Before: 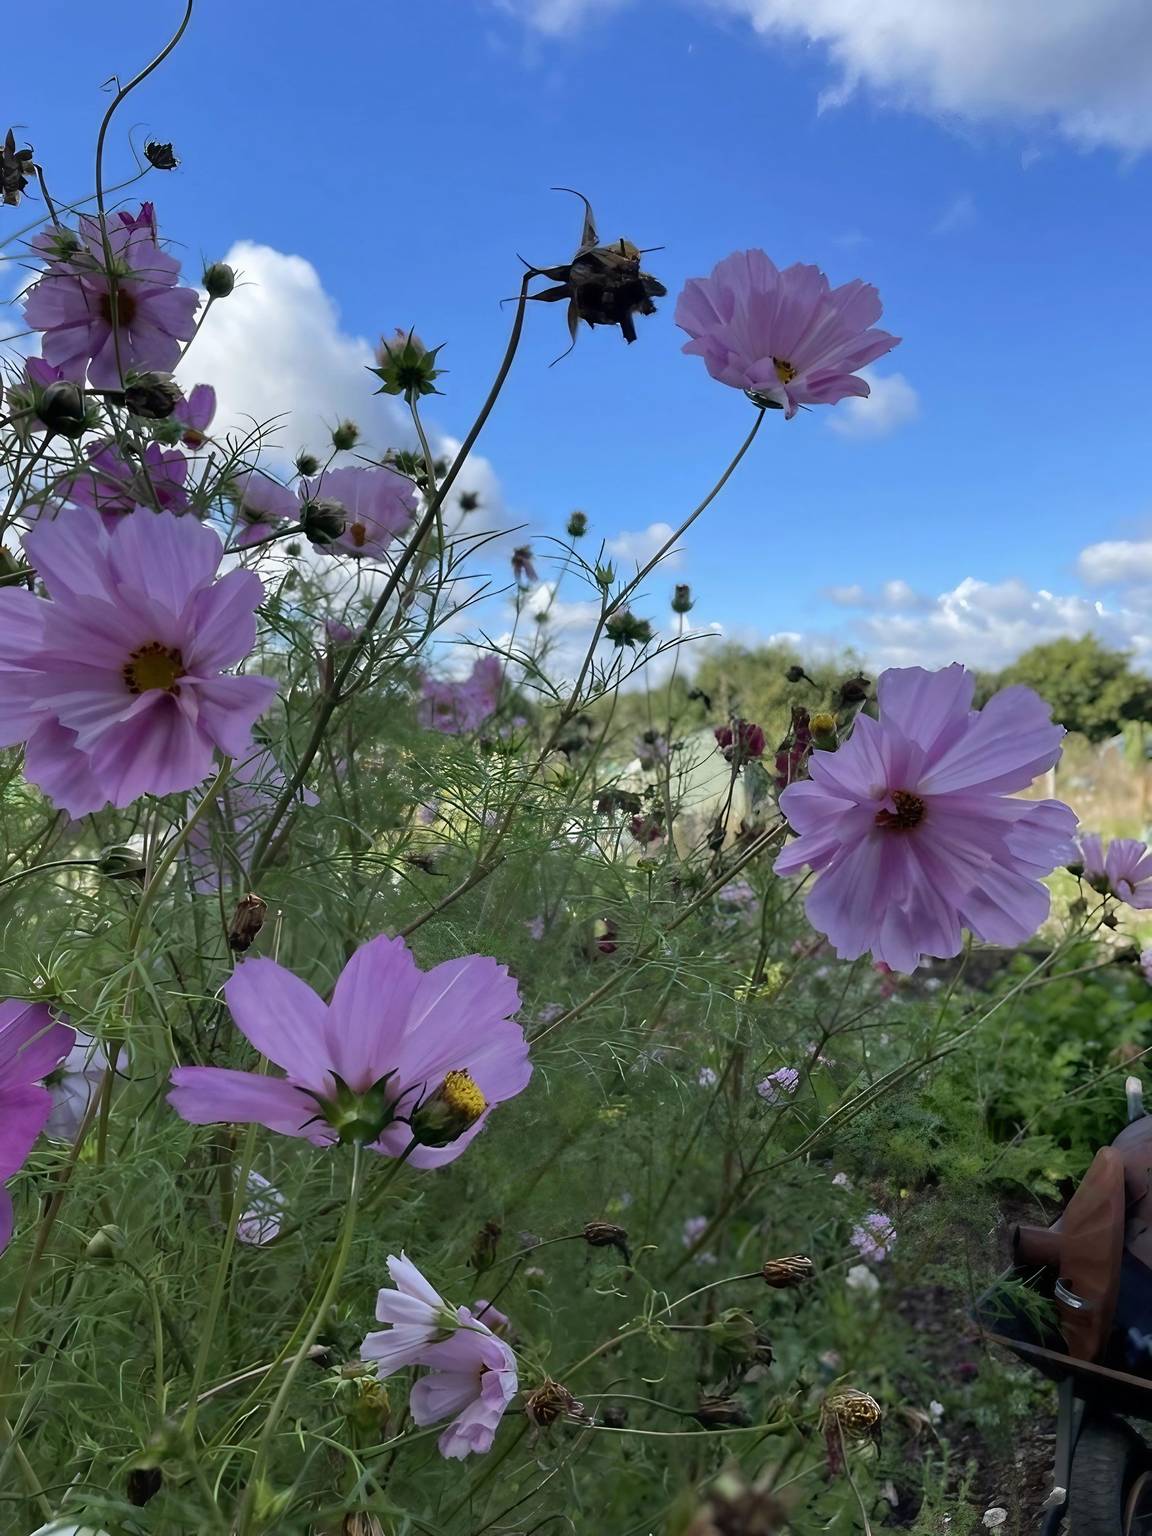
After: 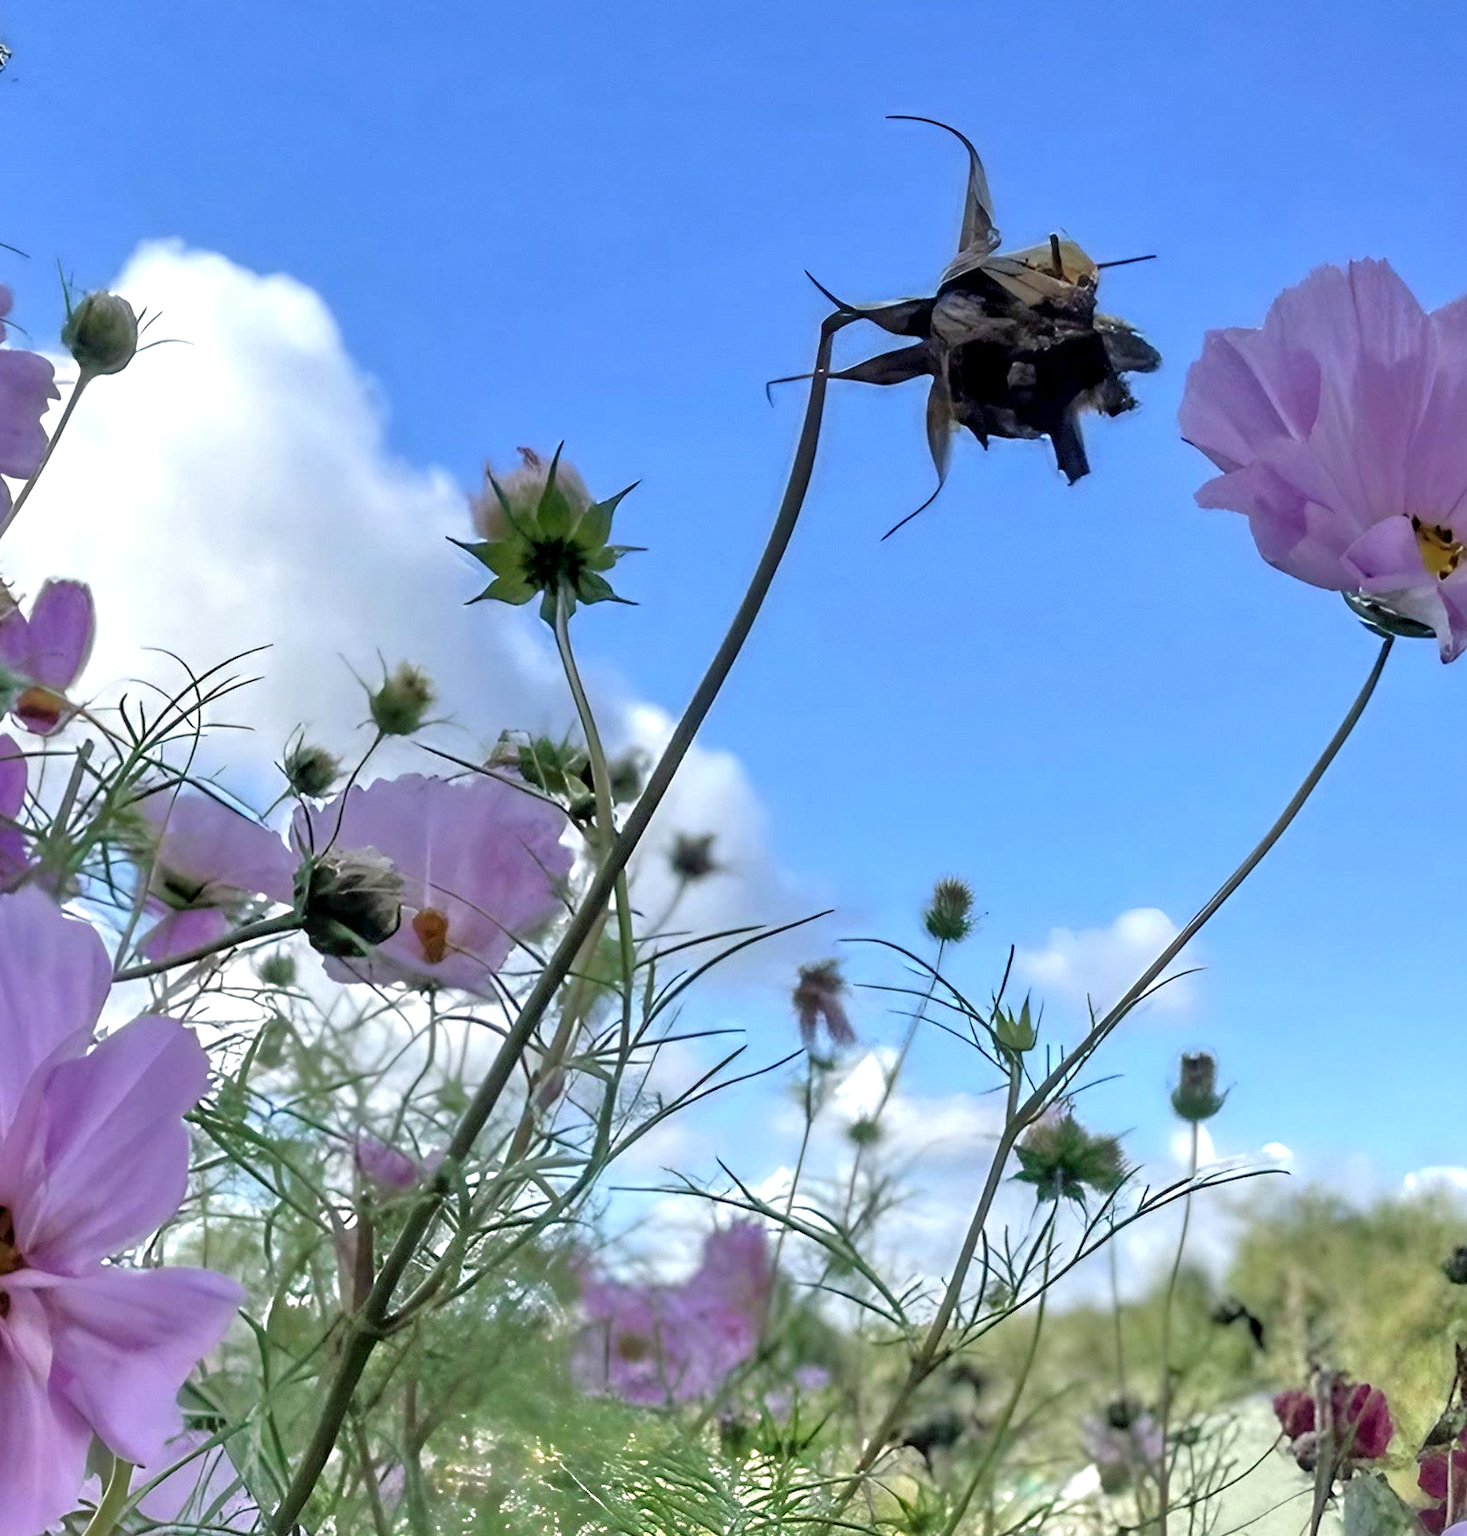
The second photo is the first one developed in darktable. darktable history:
exposure: exposure 0.258 EV, compensate highlight preservation false
local contrast: detail 130%
crop: left 15.306%, top 9.065%, right 30.789%, bottom 48.638%
tone equalizer: -7 EV 0.15 EV, -6 EV 0.6 EV, -5 EV 1.15 EV, -4 EV 1.33 EV, -3 EV 1.15 EV, -2 EV 0.6 EV, -1 EV 0.15 EV, mask exposure compensation -0.5 EV
